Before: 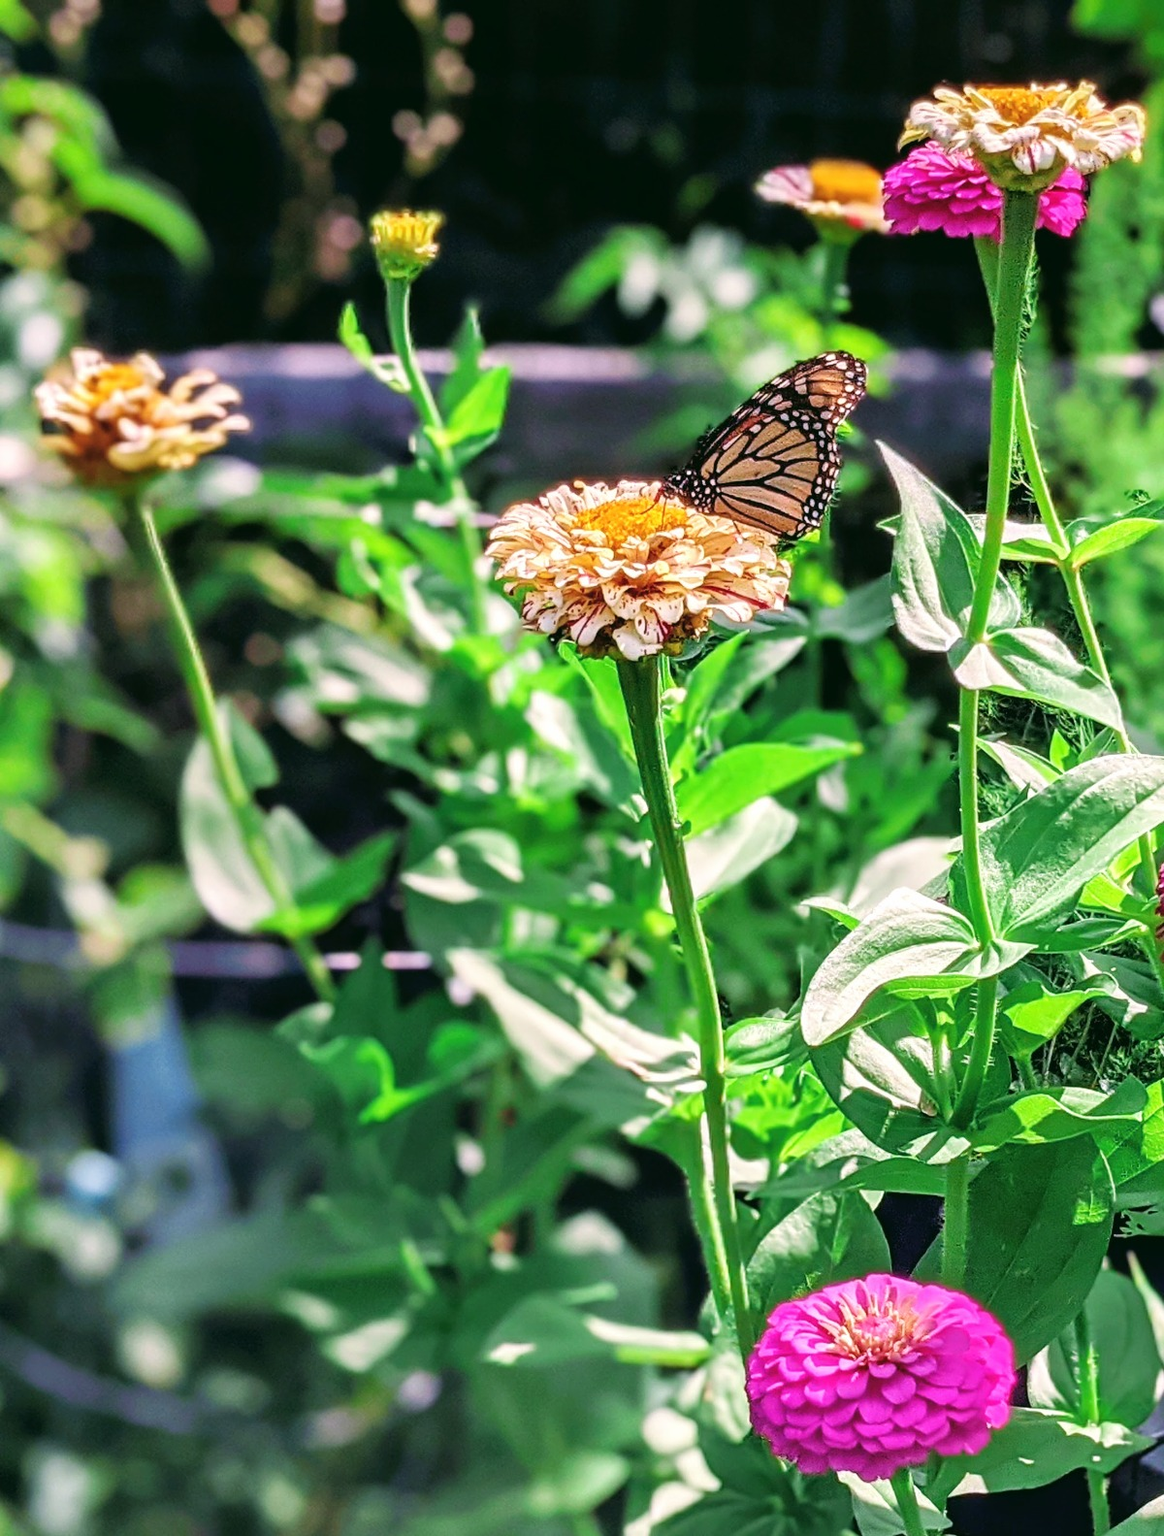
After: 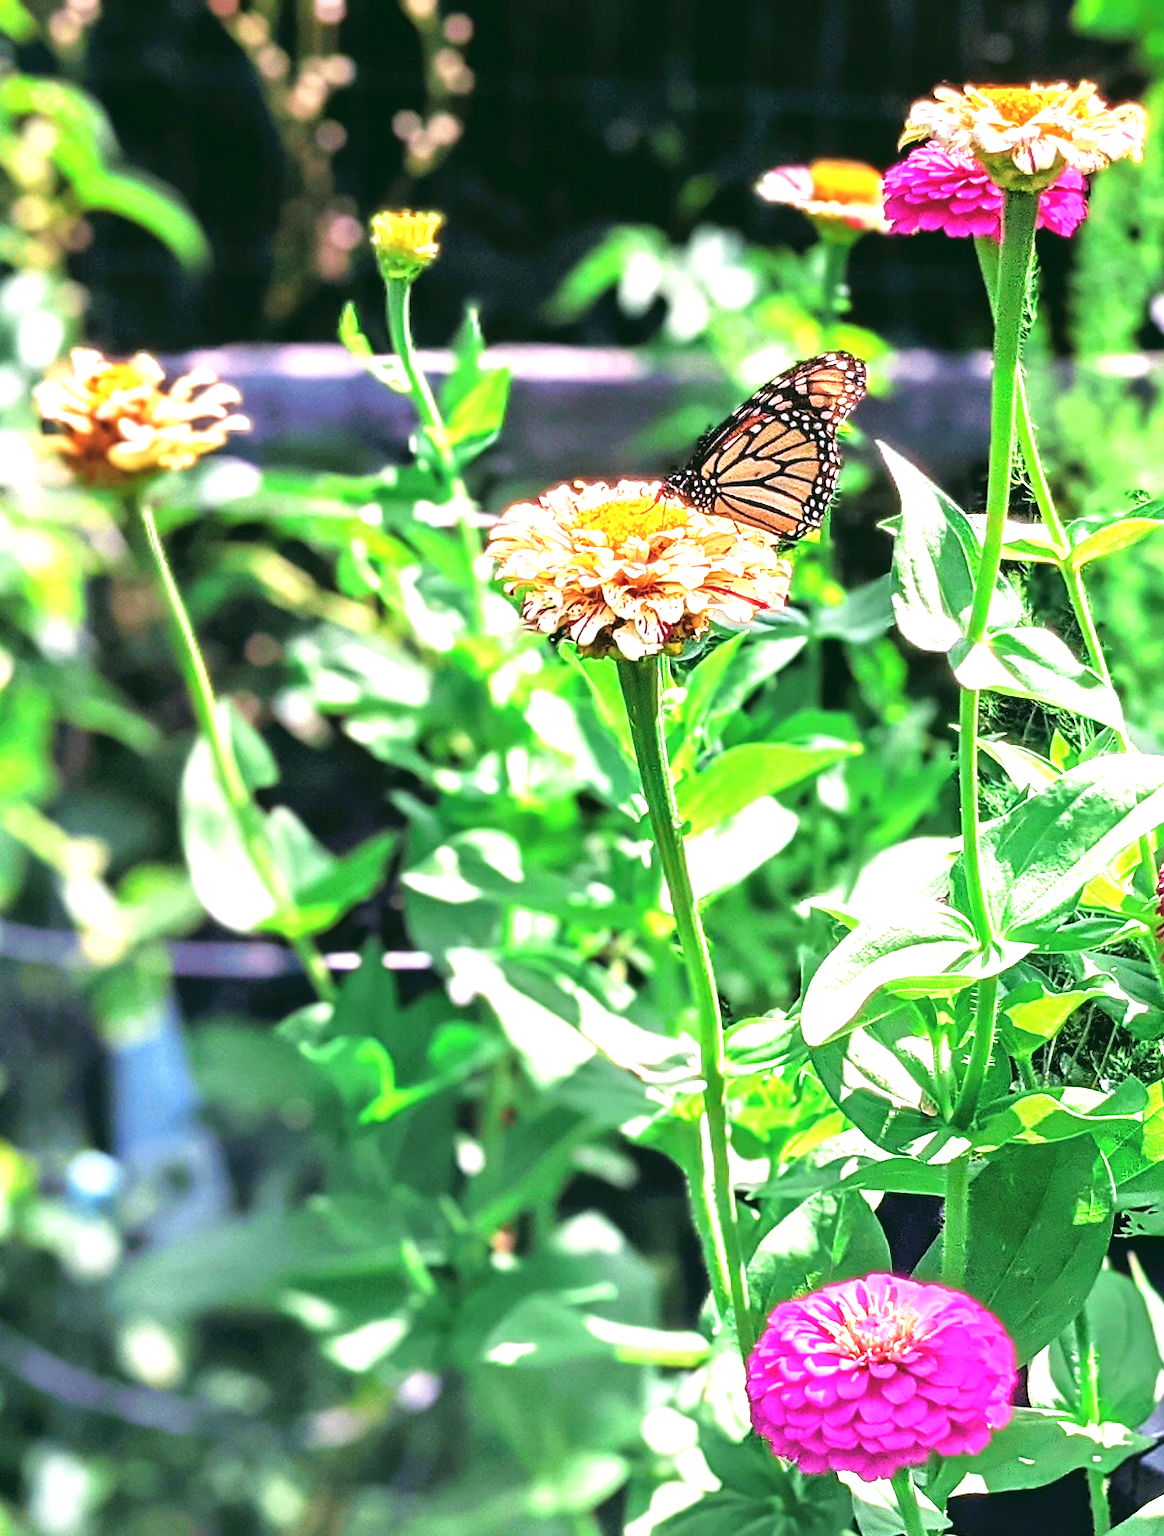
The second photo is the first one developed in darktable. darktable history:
exposure: black level correction 0, exposure 1.107 EV, compensate highlight preservation false
